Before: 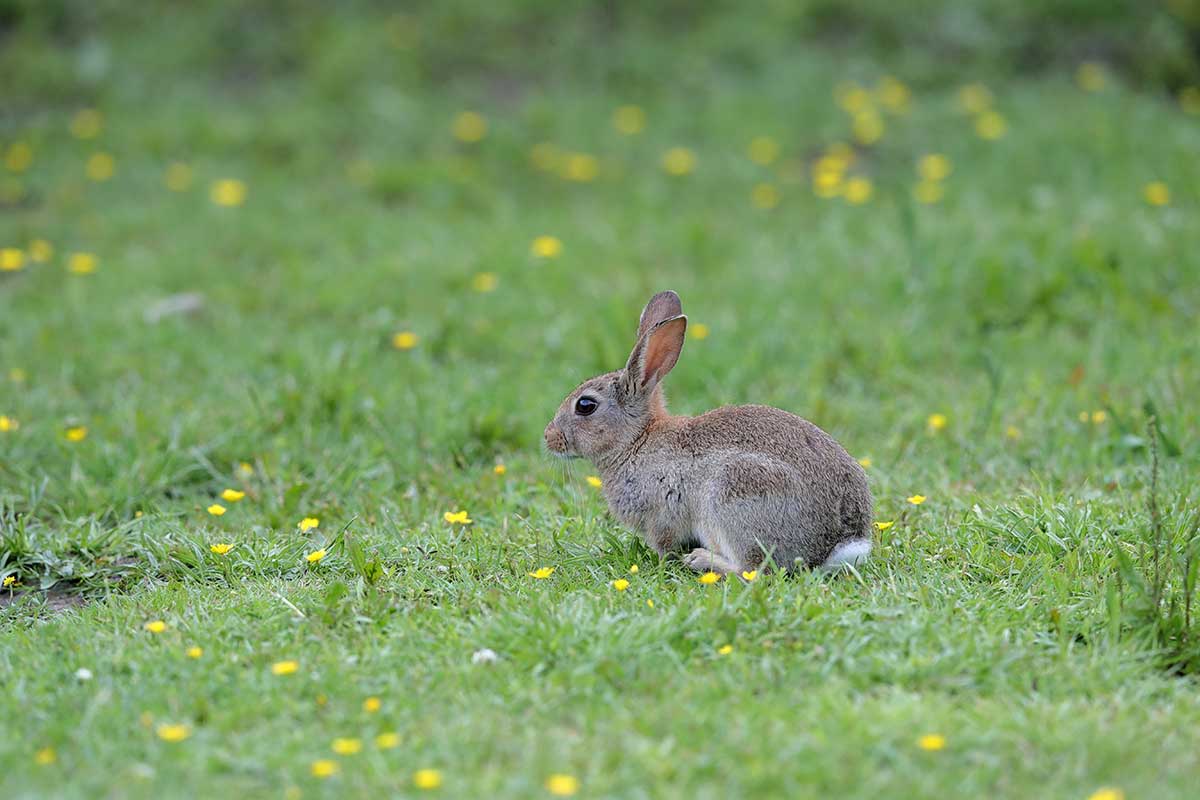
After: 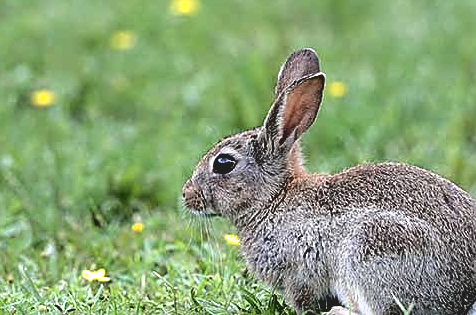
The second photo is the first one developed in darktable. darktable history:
sharpen: on, module defaults
color calibration: illuminant same as pipeline (D50), adaptation XYZ, x 0.346, y 0.359, temperature 5008.2 K
crop: left 30.24%, top 30.34%, right 30.022%, bottom 30.21%
tone curve: curves: ch0 [(0.122, 0.111) (1, 1)], color space Lab, independent channels, preserve colors none
filmic rgb: black relative exposure -8.26 EV, white relative exposure 2.23 EV, hardness 7.14, latitude 84.79%, contrast 1.687, highlights saturation mix -3.5%, shadows ↔ highlights balance -2.71%, preserve chrominance RGB euclidean norm, color science v5 (2021), contrast in shadows safe, contrast in highlights safe
